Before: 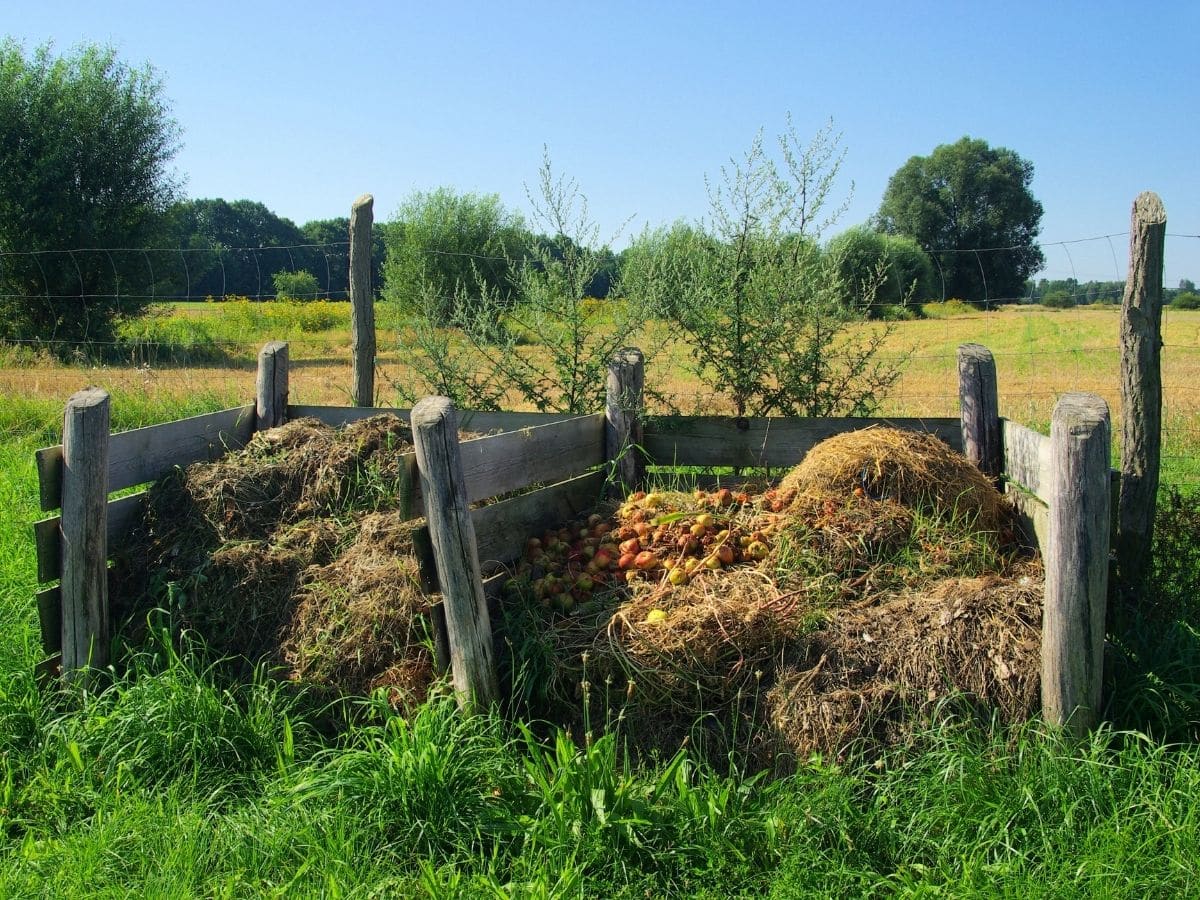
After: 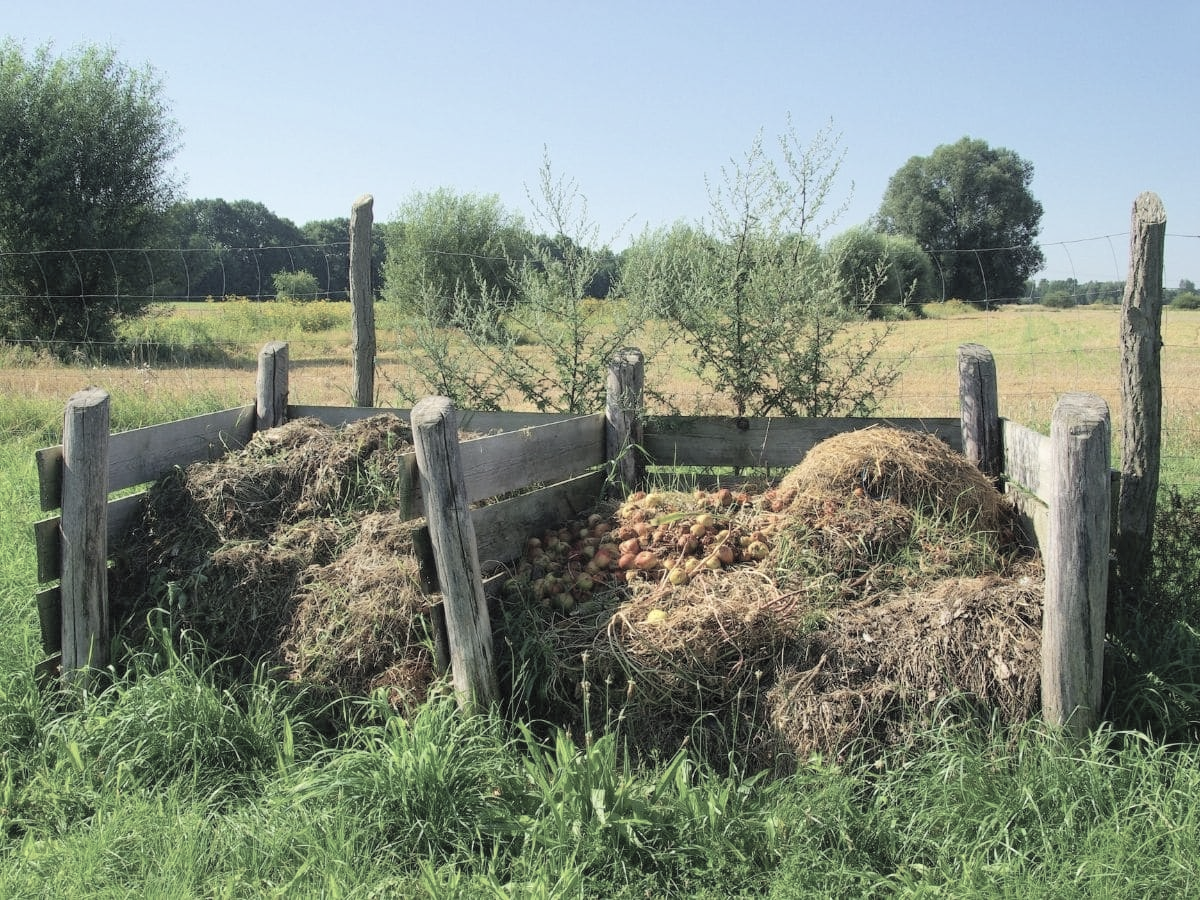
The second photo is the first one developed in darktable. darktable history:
velvia: strength 6.01%
contrast brightness saturation: brightness 0.187, saturation -0.482
